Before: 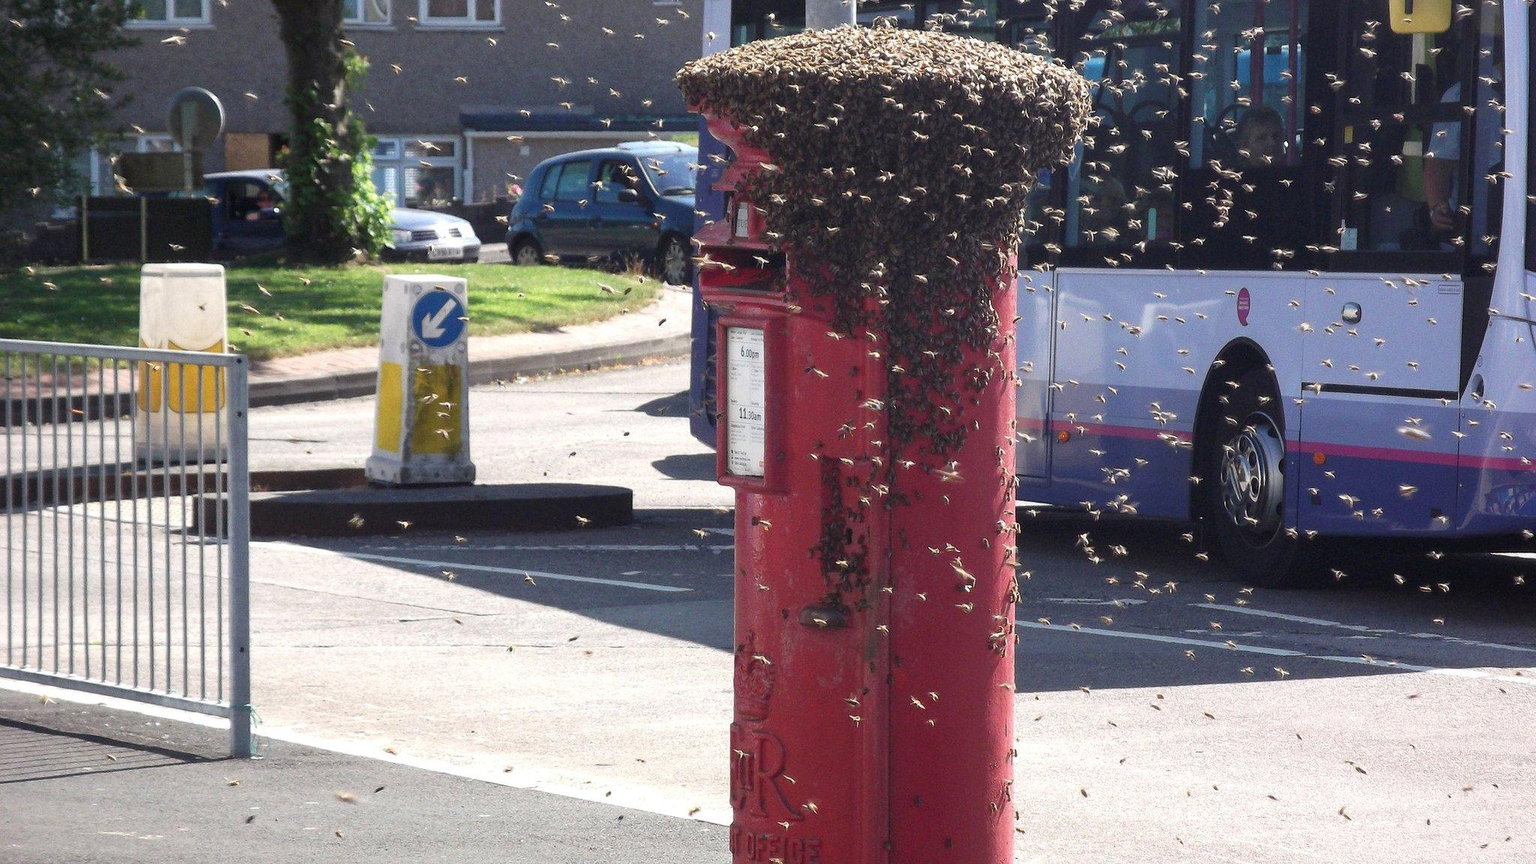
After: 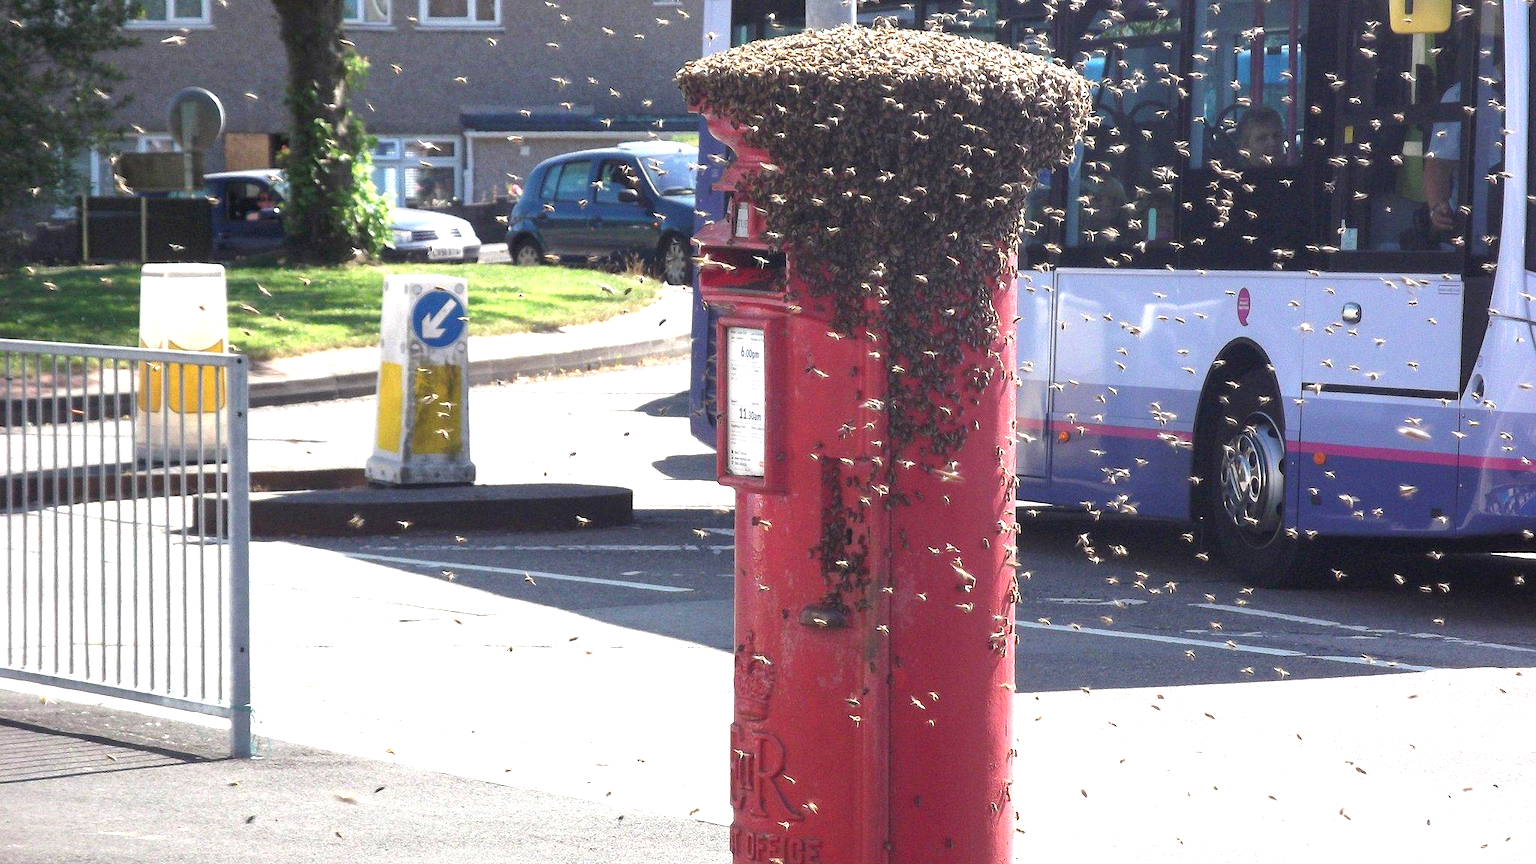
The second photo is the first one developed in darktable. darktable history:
shadows and highlights: shadows 25.75, highlights -24.2
exposure: exposure 0.77 EV, compensate exposure bias true, compensate highlight preservation false
